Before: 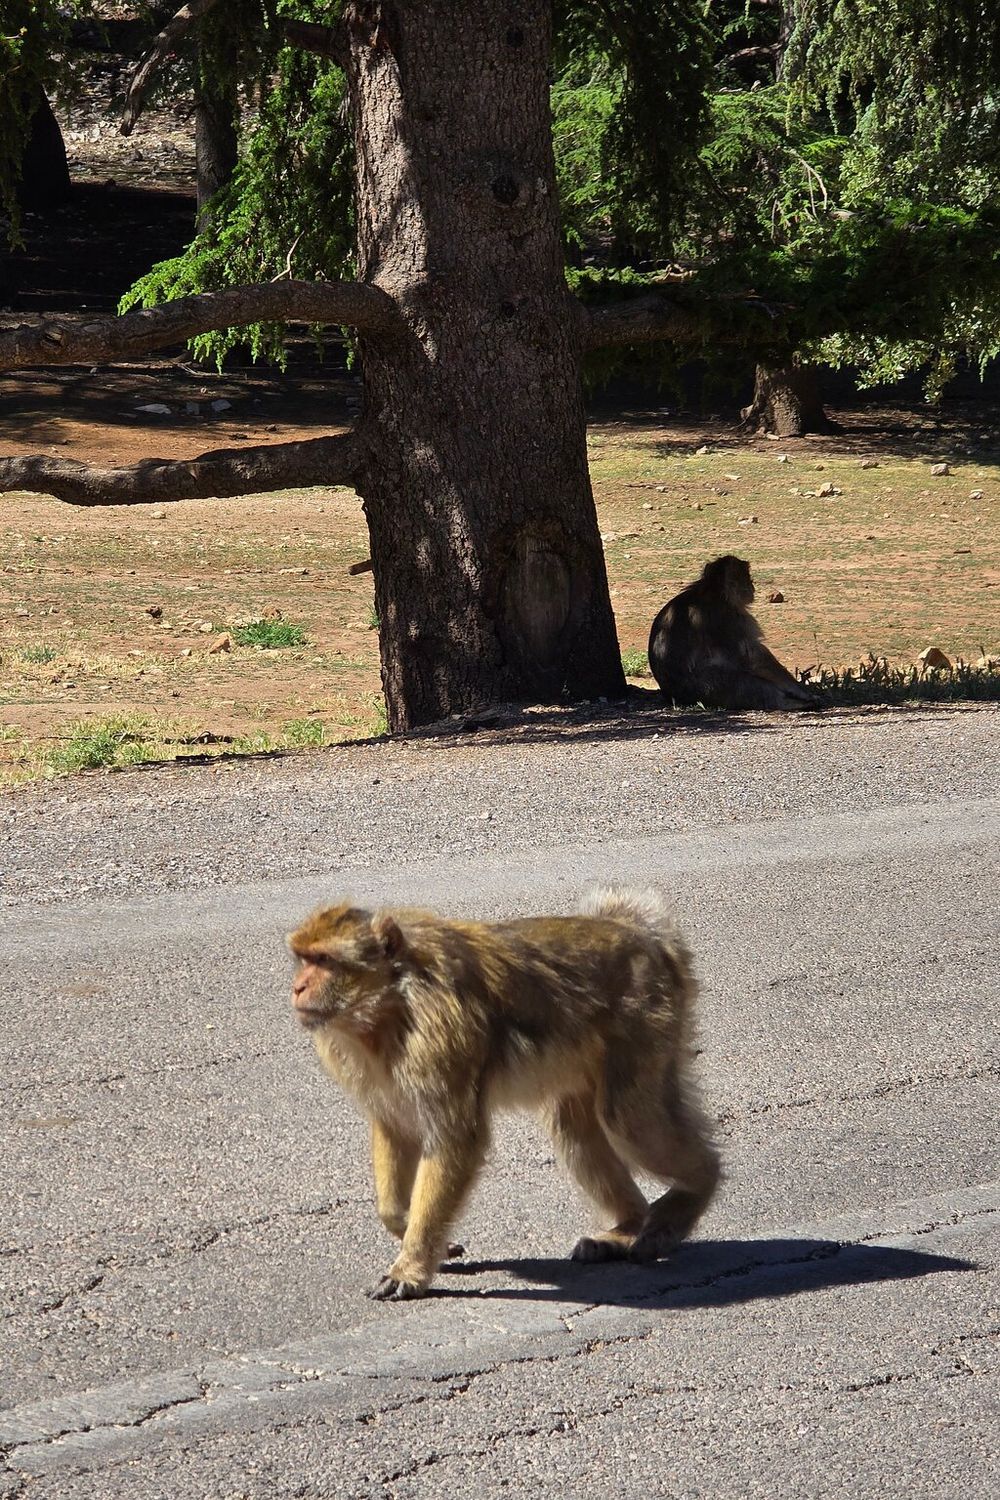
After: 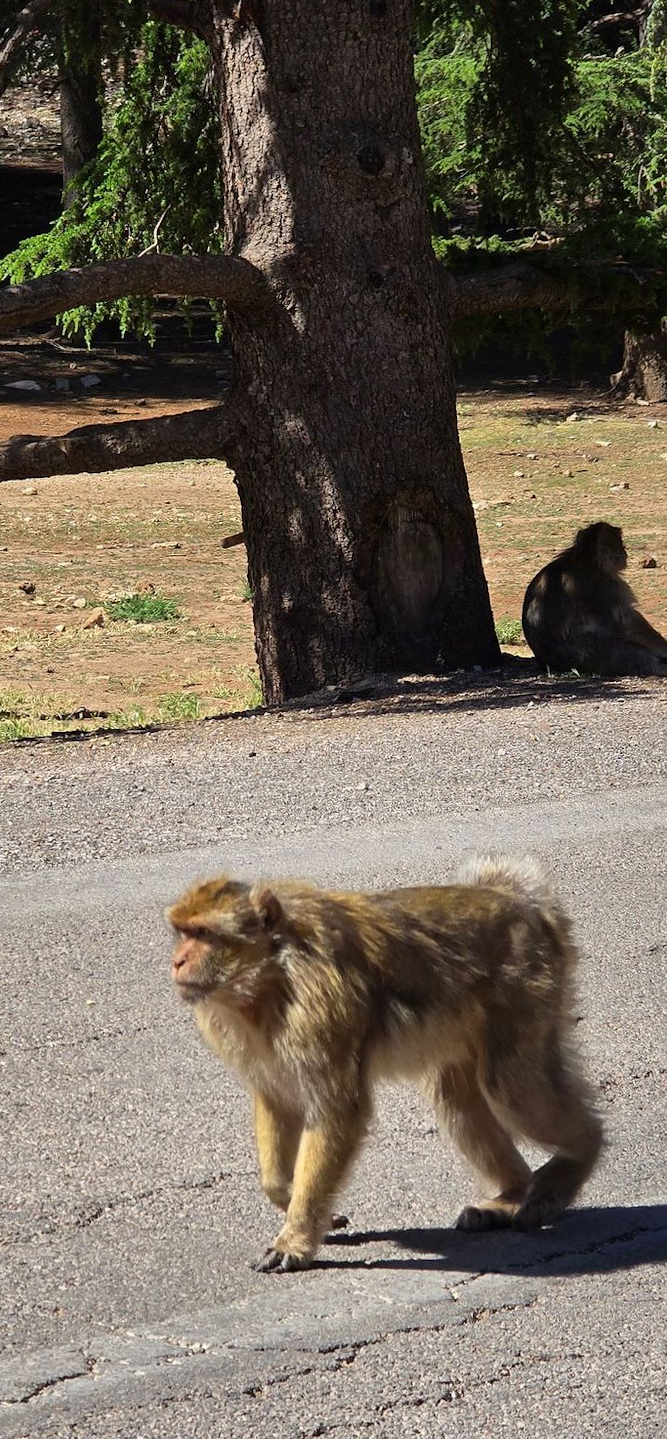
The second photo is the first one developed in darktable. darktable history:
rotate and perspective: rotation -1°, crop left 0.011, crop right 0.989, crop top 0.025, crop bottom 0.975
crop and rotate: left 12.648%, right 20.685%
